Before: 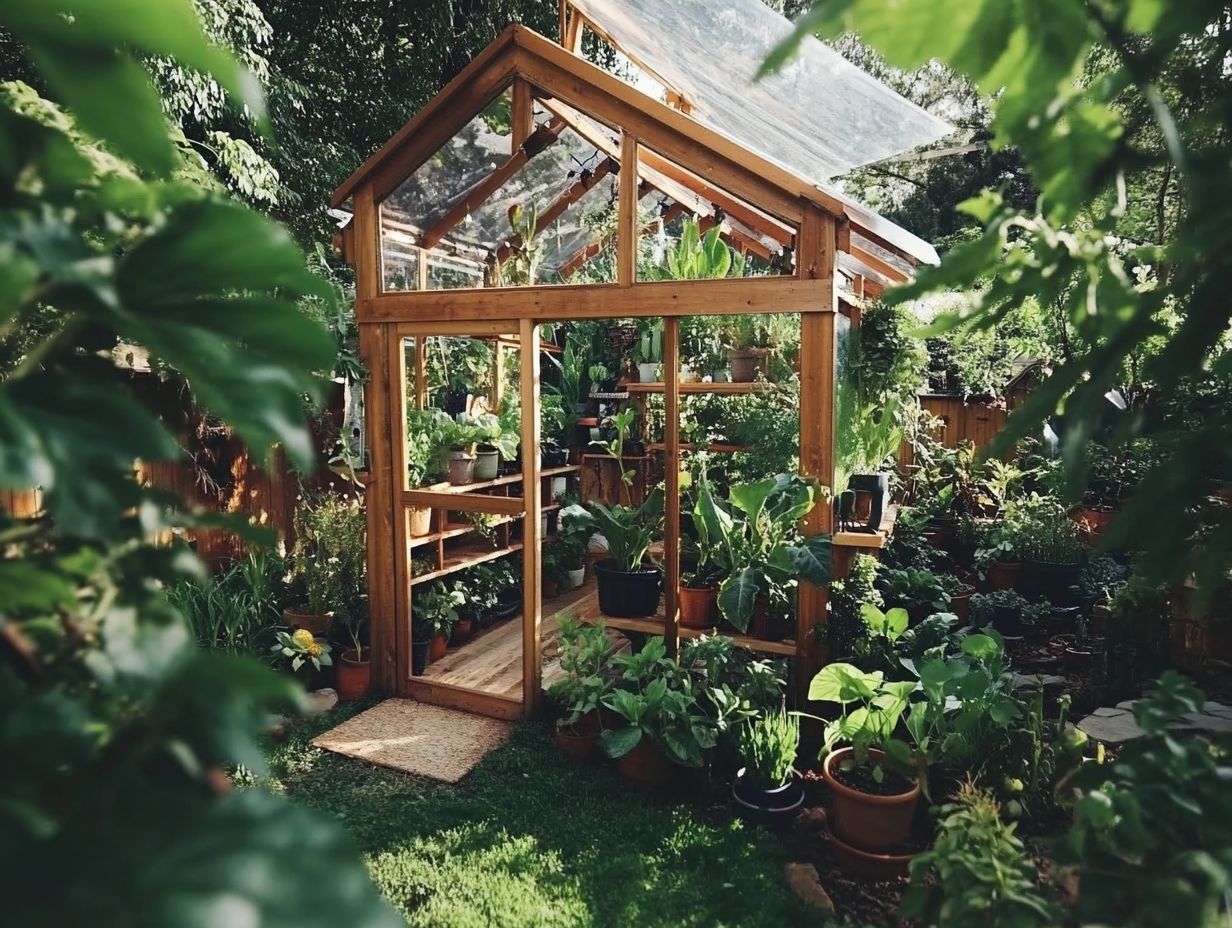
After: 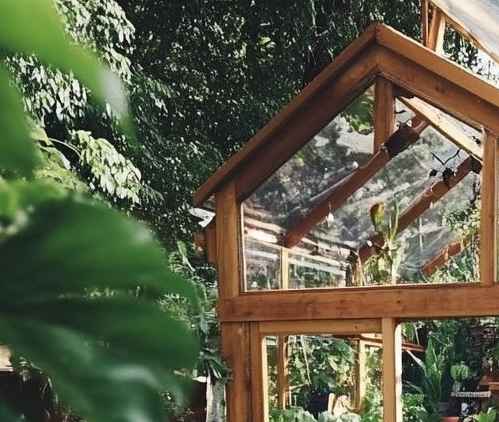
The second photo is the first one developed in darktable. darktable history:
crop and rotate: left 11.278%, top 0.12%, right 48.159%, bottom 54.364%
